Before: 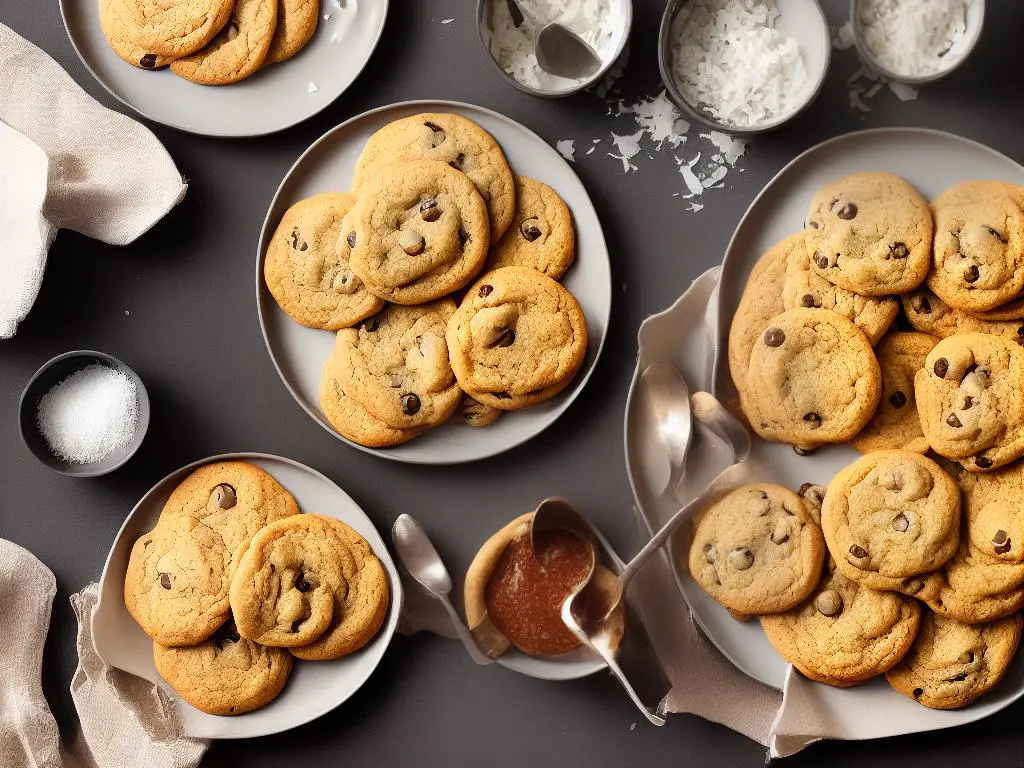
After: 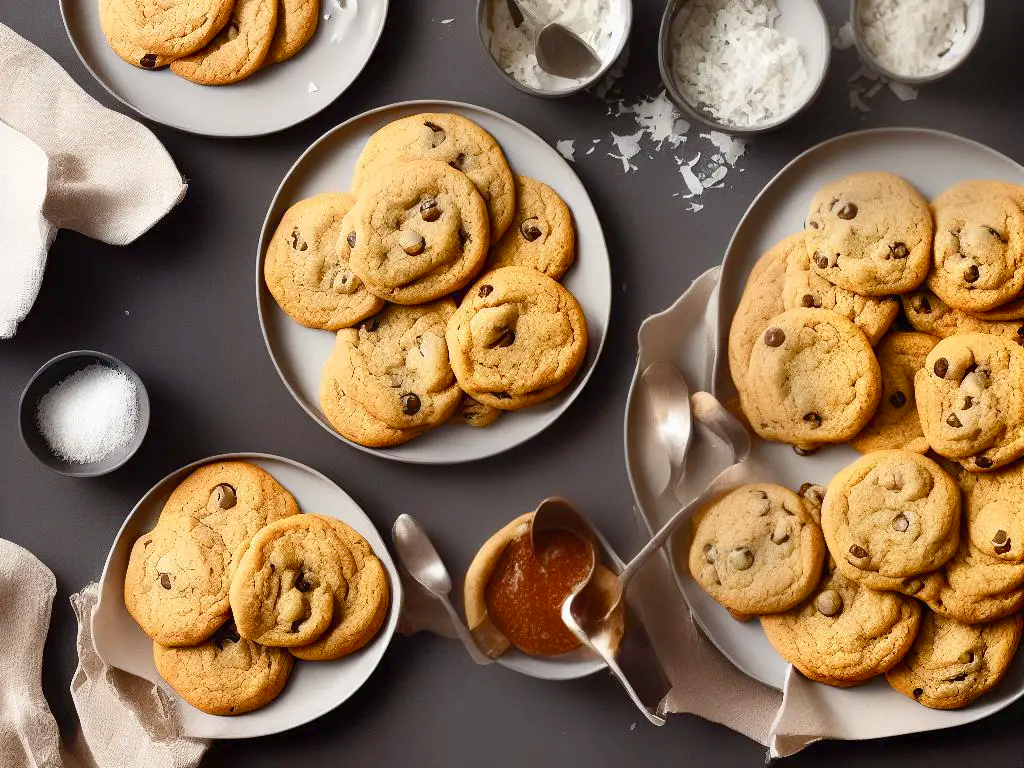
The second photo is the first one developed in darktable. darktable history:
local contrast: mode bilateral grid, contrast 100, coarseness 99, detail 95%, midtone range 0.2
color balance rgb: perceptual saturation grading › global saturation 14.281%, perceptual saturation grading › highlights -25.441%, perceptual saturation grading › shadows 29.866%, perceptual brilliance grading › global brilliance 14.496%, perceptual brilliance grading › shadows -34.517%, contrast -20.371%
